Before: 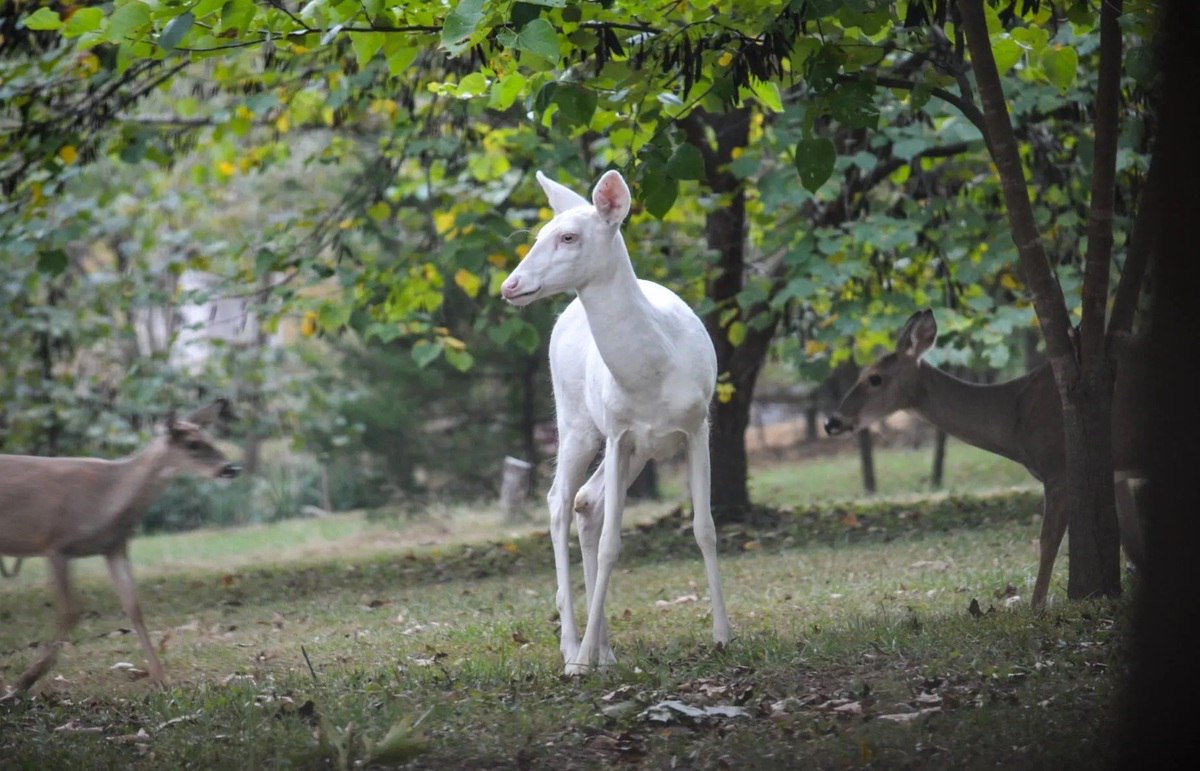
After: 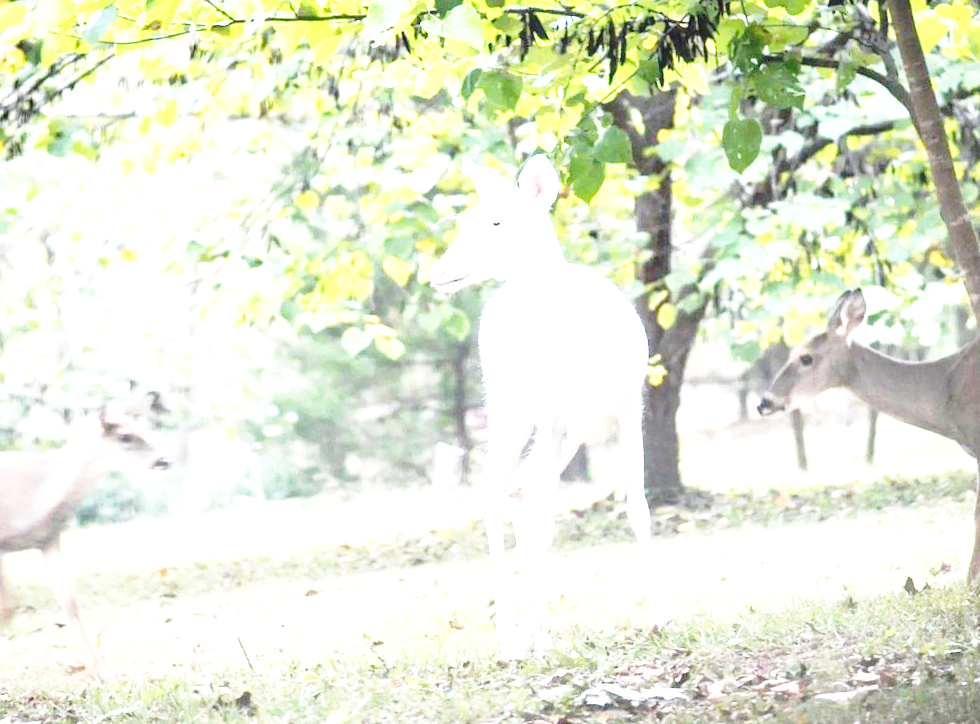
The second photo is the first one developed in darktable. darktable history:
base curve: curves: ch0 [(0, 0) (0.032, 0.037) (0.105, 0.228) (0.435, 0.76) (0.856, 0.983) (1, 1)], preserve colors none
tone equalizer: -8 EV -0.737 EV, -7 EV -0.72 EV, -6 EV -0.636 EV, -5 EV -0.412 EV, -3 EV 0.389 EV, -2 EV 0.6 EV, -1 EV 0.693 EV, +0 EV 0.756 EV
crop and rotate: angle 1.11°, left 4.445%, top 0.506%, right 11.373%, bottom 2.701%
exposure: black level correction 0, exposure 1.741 EV, compensate highlight preservation false
